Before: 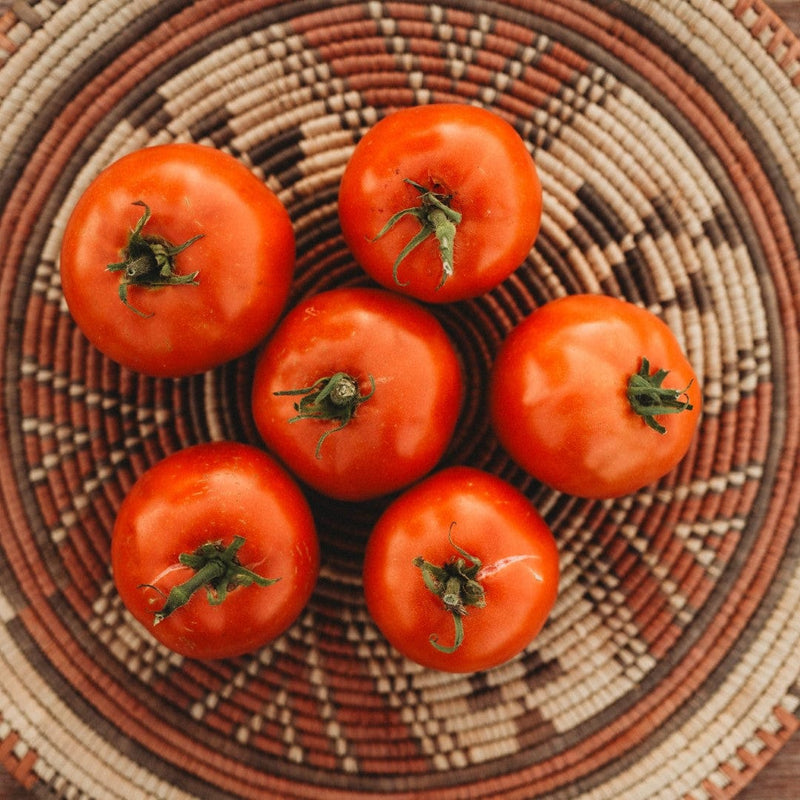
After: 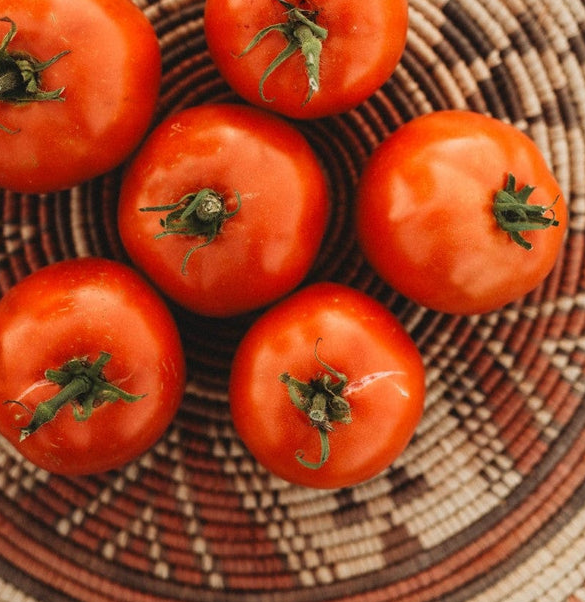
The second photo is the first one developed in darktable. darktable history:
crop: left 16.868%, top 23.098%, right 9.079%
